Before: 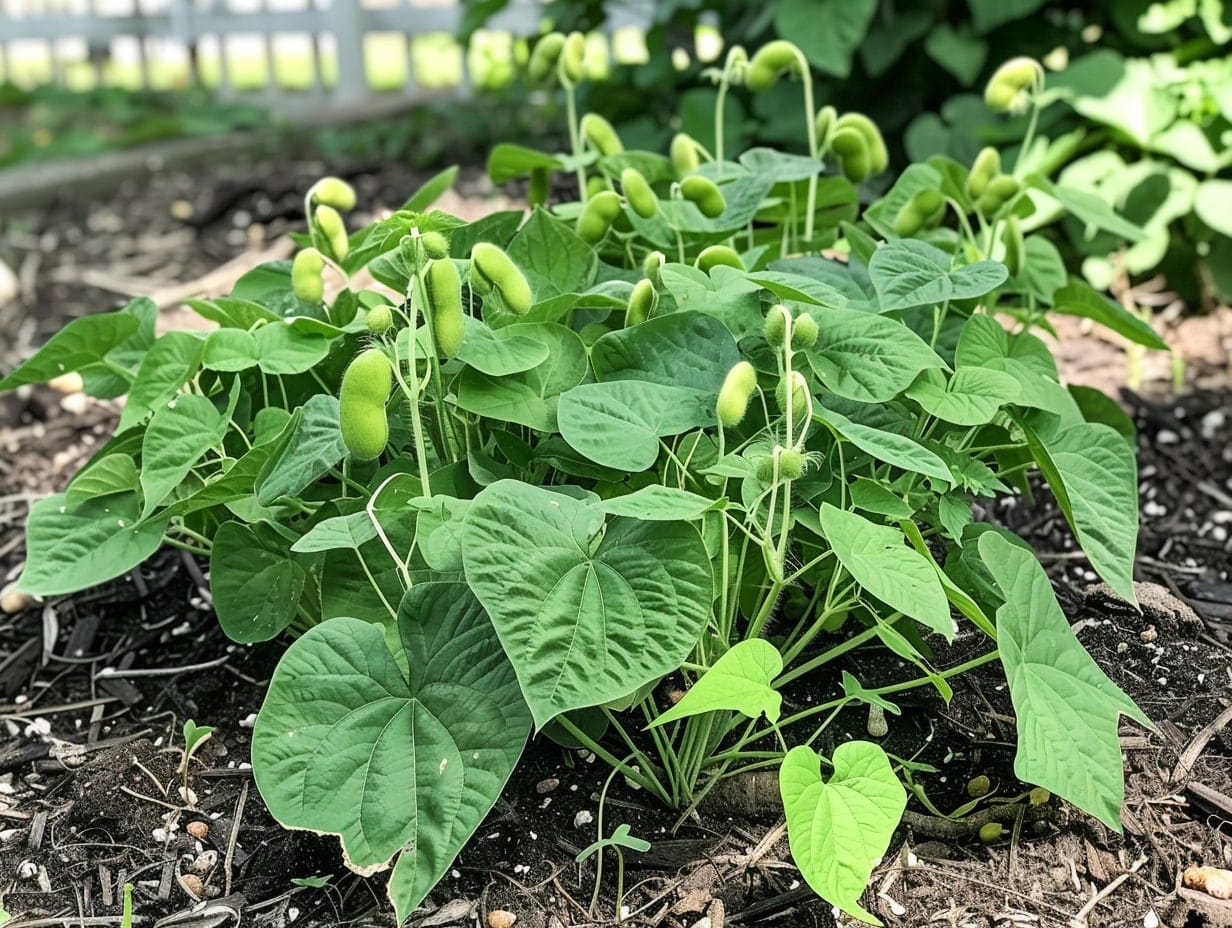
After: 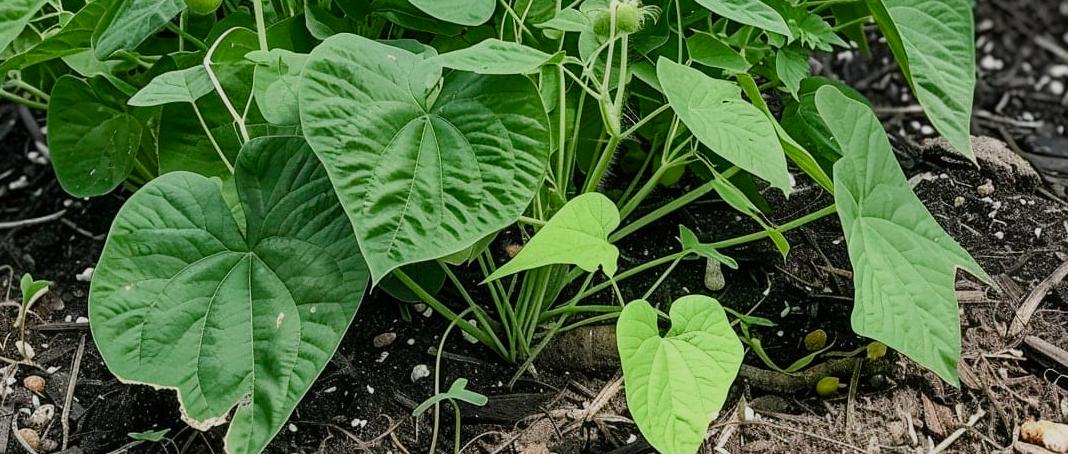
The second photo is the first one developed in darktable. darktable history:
color balance rgb: perceptual saturation grading › global saturation 20%, perceptual saturation grading › highlights -25%, perceptual saturation grading › shadows 50%, global vibrance -25%
exposure: exposure -0.462 EV, compensate highlight preservation false
crop and rotate: left 13.306%, top 48.129%, bottom 2.928%
